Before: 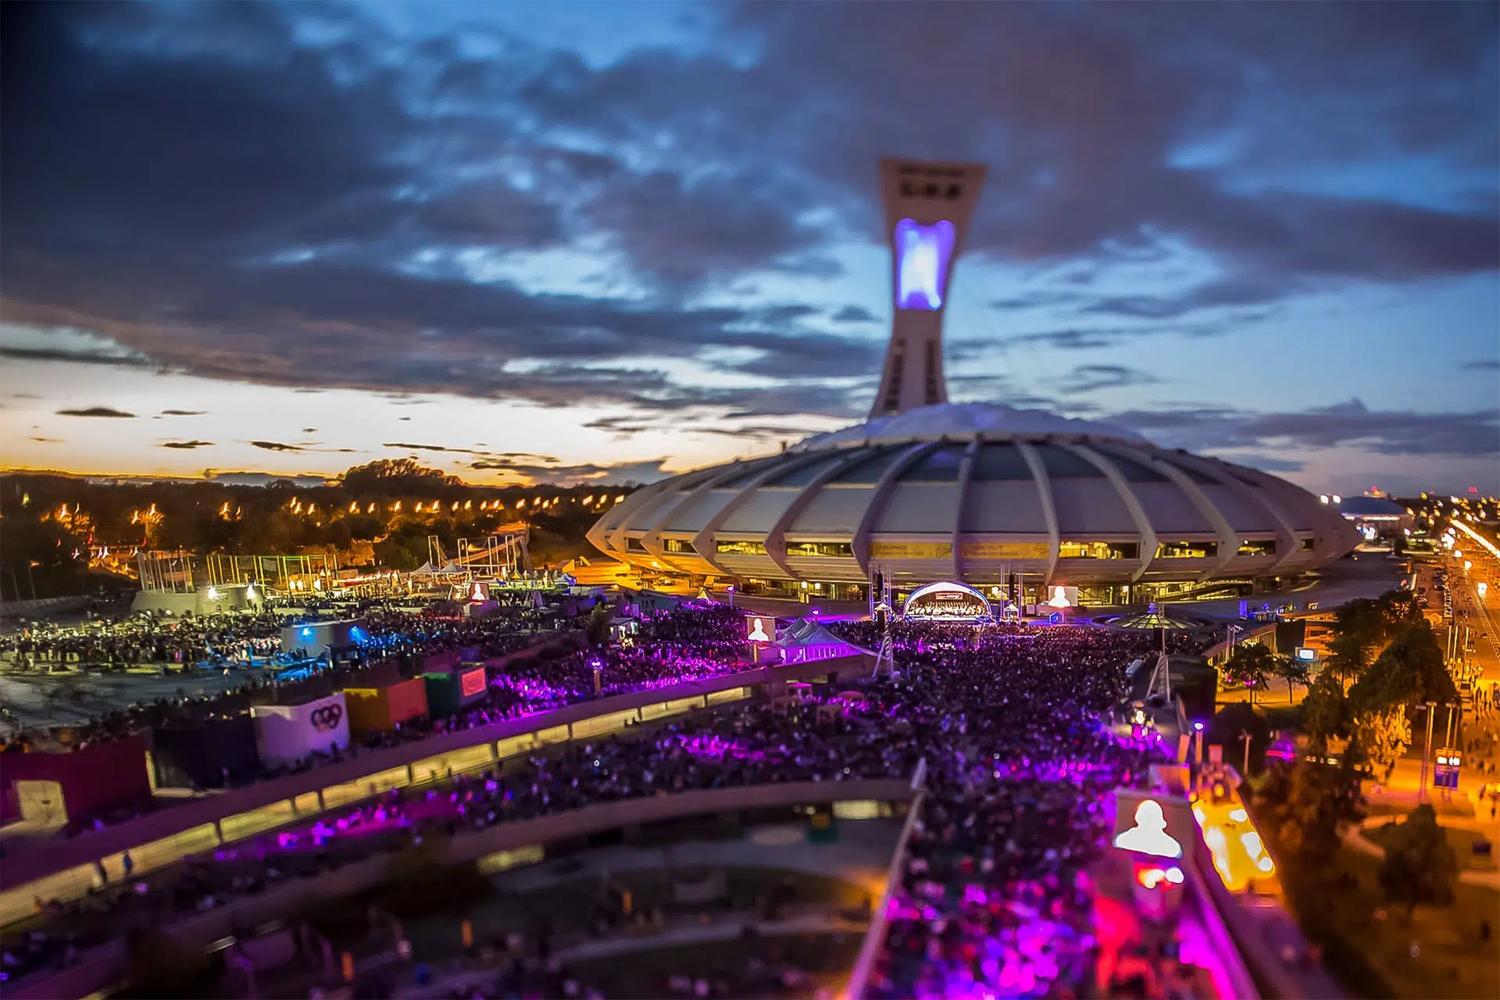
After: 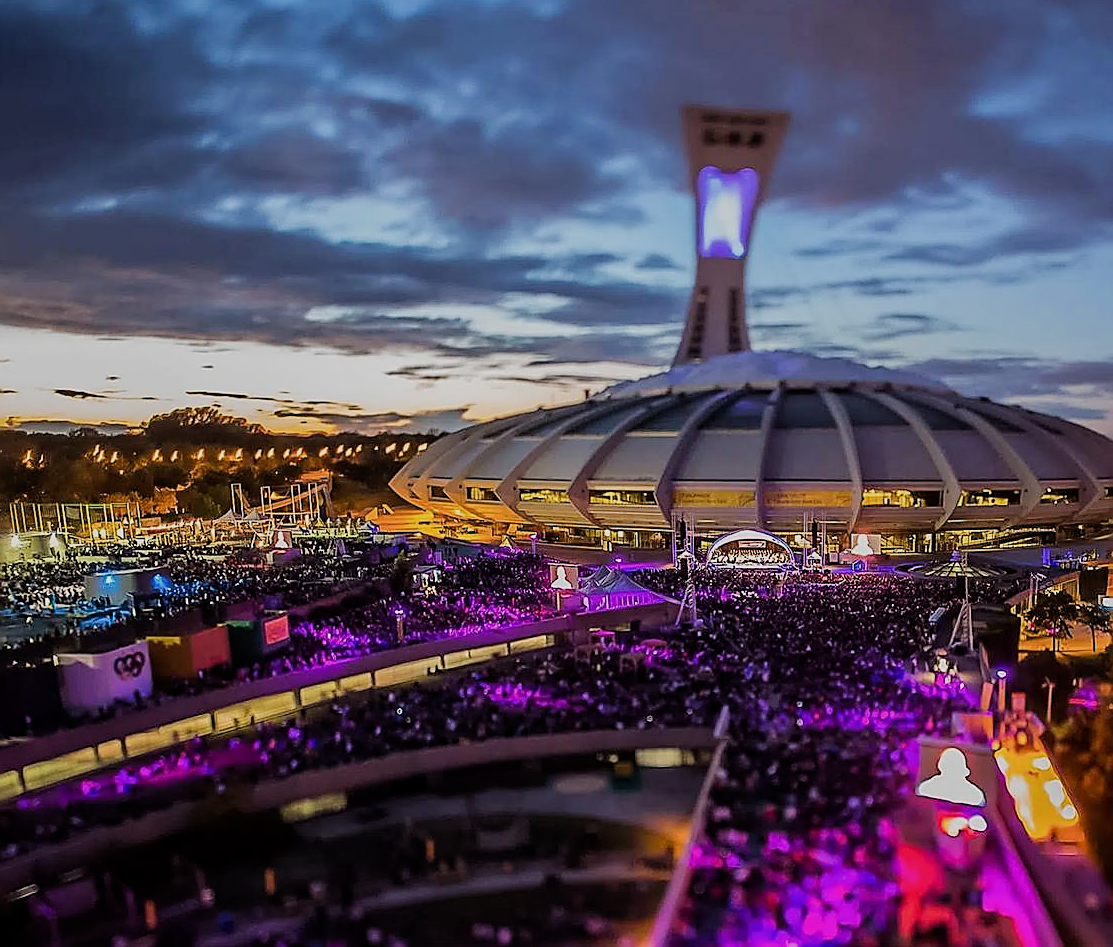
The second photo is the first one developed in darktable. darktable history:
sharpen: radius 1.4, amount 1.25, threshold 0.7
crop and rotate: left 13.15%, top 5.251%, right 12.609%
filmic rgb: black relative exposure -7.65 EV, white relative exposure 4.56 EV, hardness 3.61
